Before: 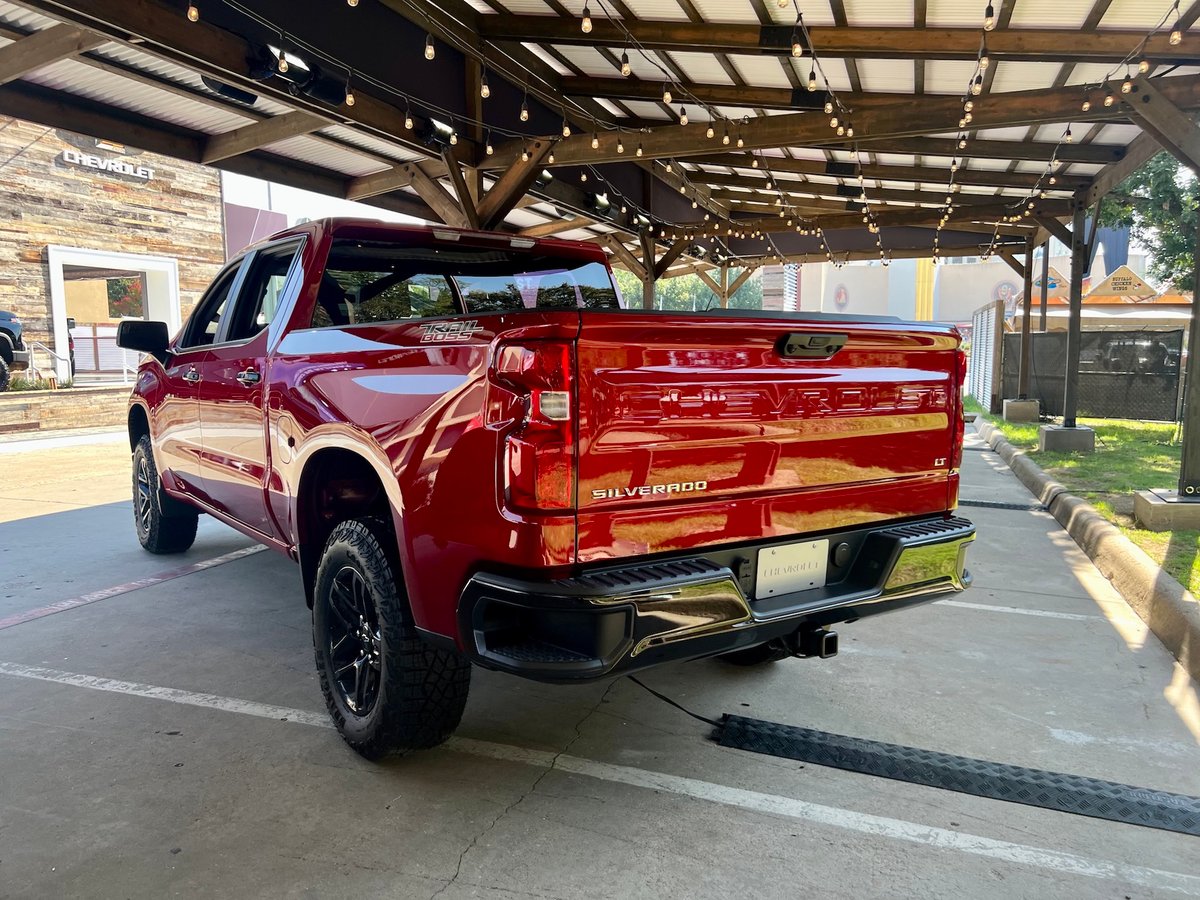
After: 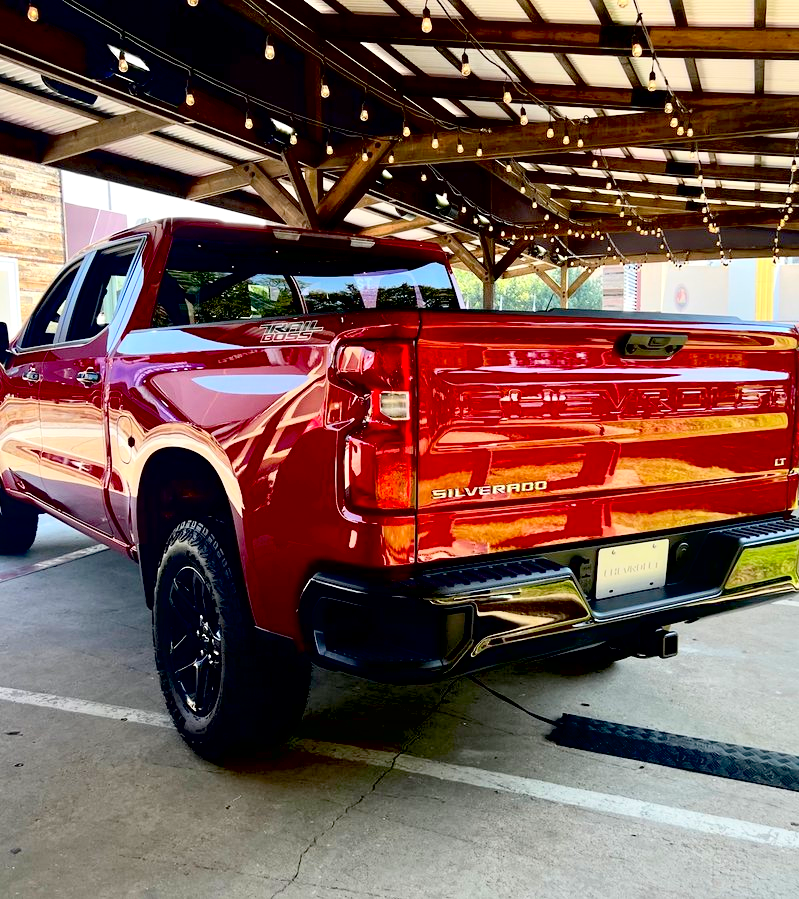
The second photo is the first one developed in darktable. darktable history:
crop and rotate: left 13.35%, right 20.051%
contrast brightness saturation: contrast 0.196, brightness 0.162, saturation 0.222
exposure: black level correction 0.026, exposure 0.184 EV, compensate highlight preservation false
